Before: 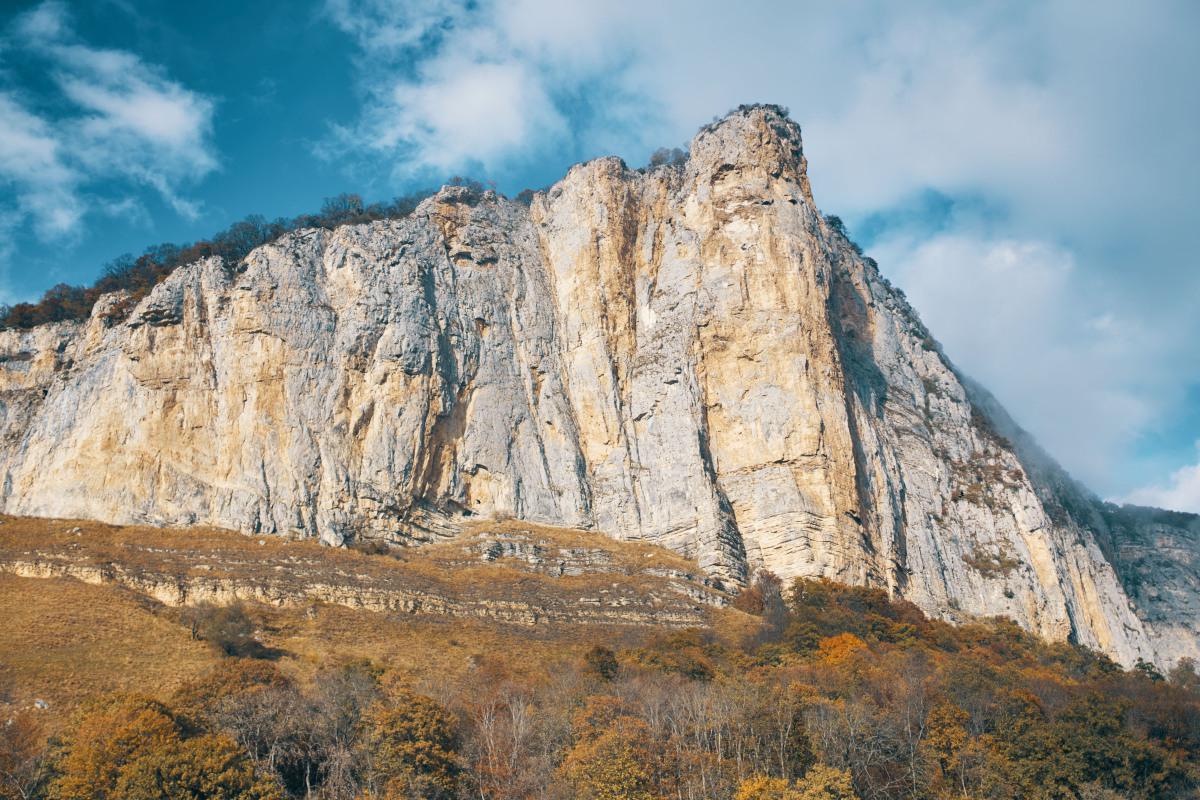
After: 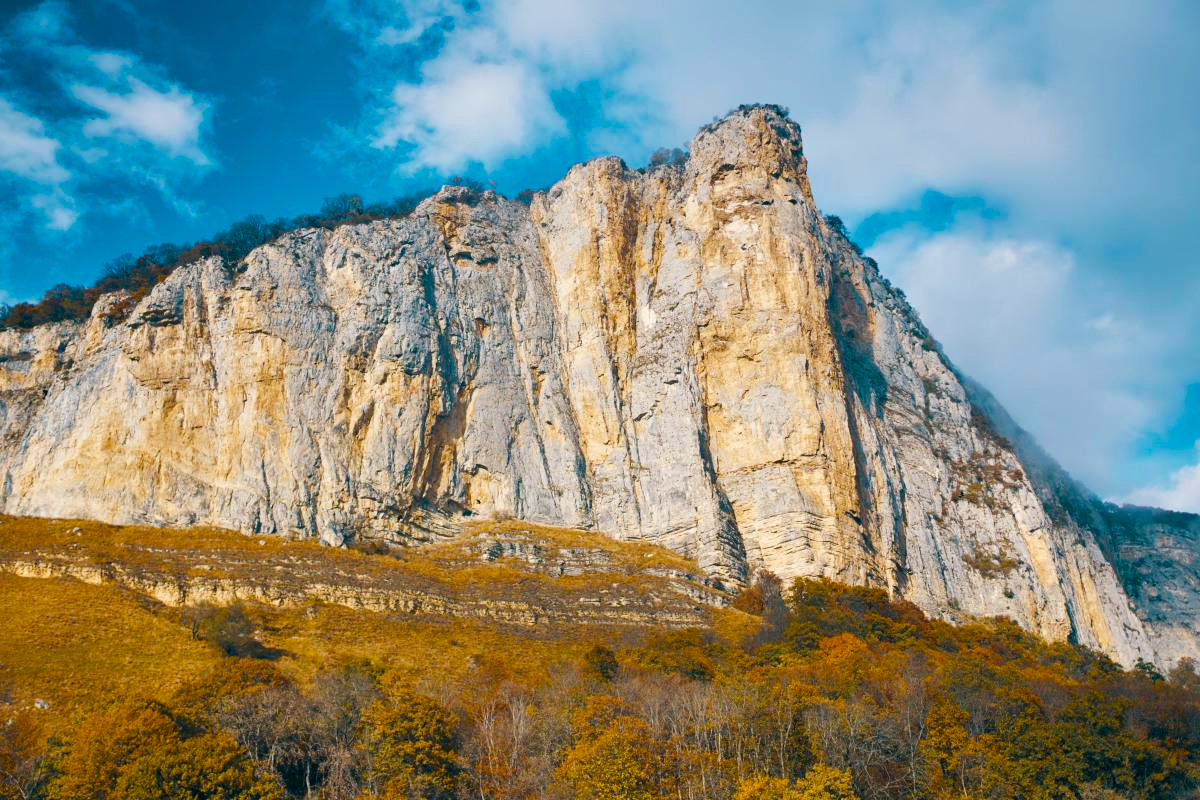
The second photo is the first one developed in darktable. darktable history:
color balance rgb: shadows lift › hue 85.43°, power › luminance -8.84%, linear chroma grading › shadows 10.279%, linear chroma grading › highlights 9.306%, linear chroma grading › global chroma 15.447%, linear chroma grading › mid-tones 14.625%, perceptual saturation grading › global saturation 27.583%, perceptual saturation grading › highlights -24.848%, perceptual saturation grading › shadows 25.848%, global vibrance 20%
